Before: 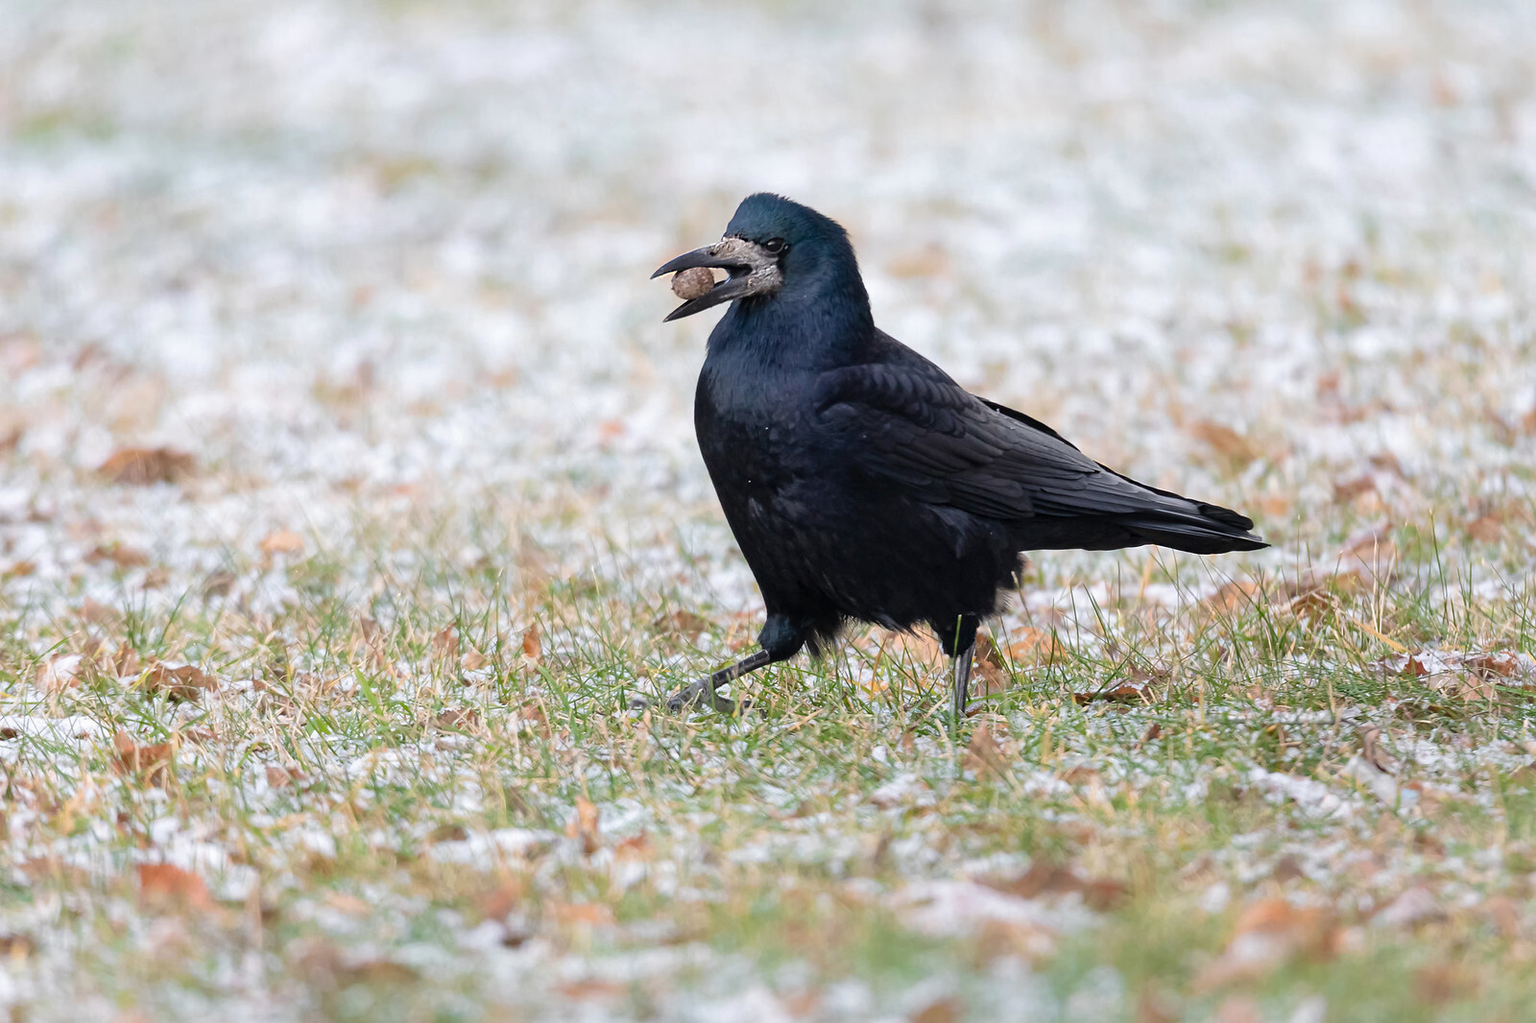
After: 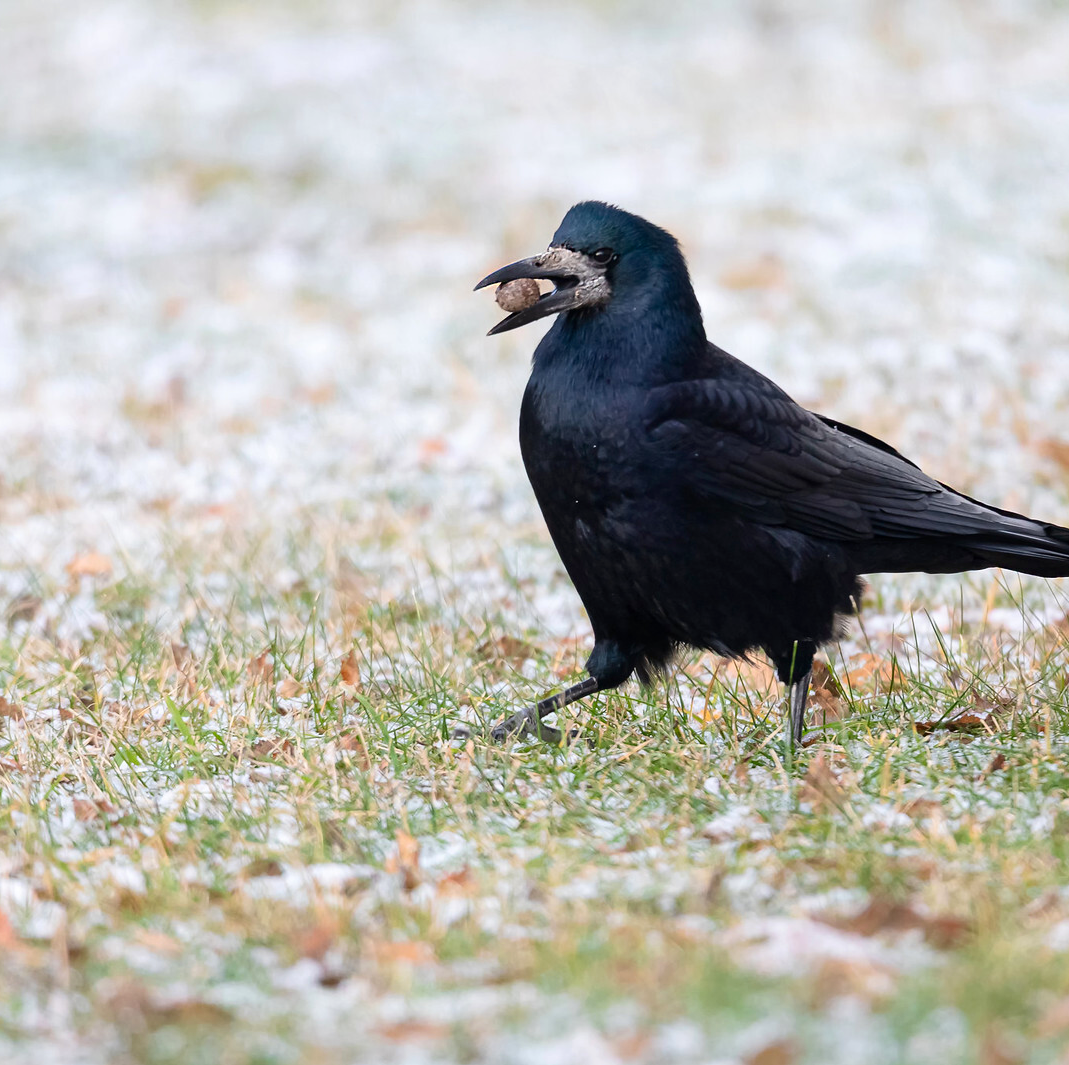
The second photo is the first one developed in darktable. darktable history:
crop and rotate: left 12.753%, right 20.43%
contrast brightness saturation: contrast 0.148, brightness -0.005, saturation 0.097
